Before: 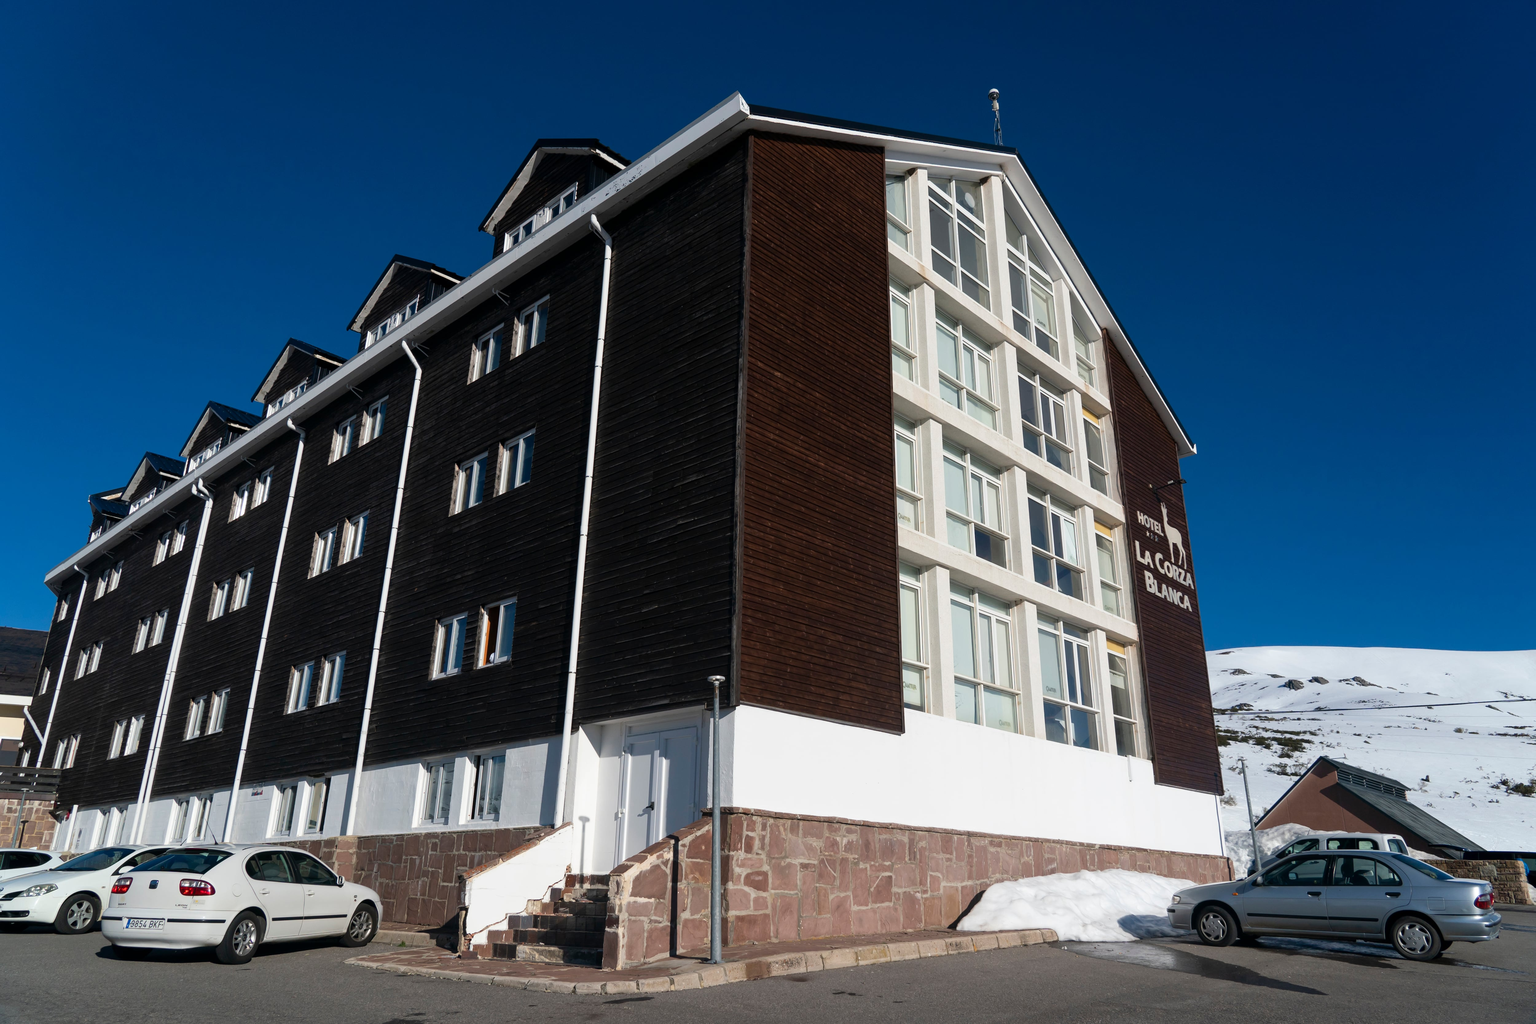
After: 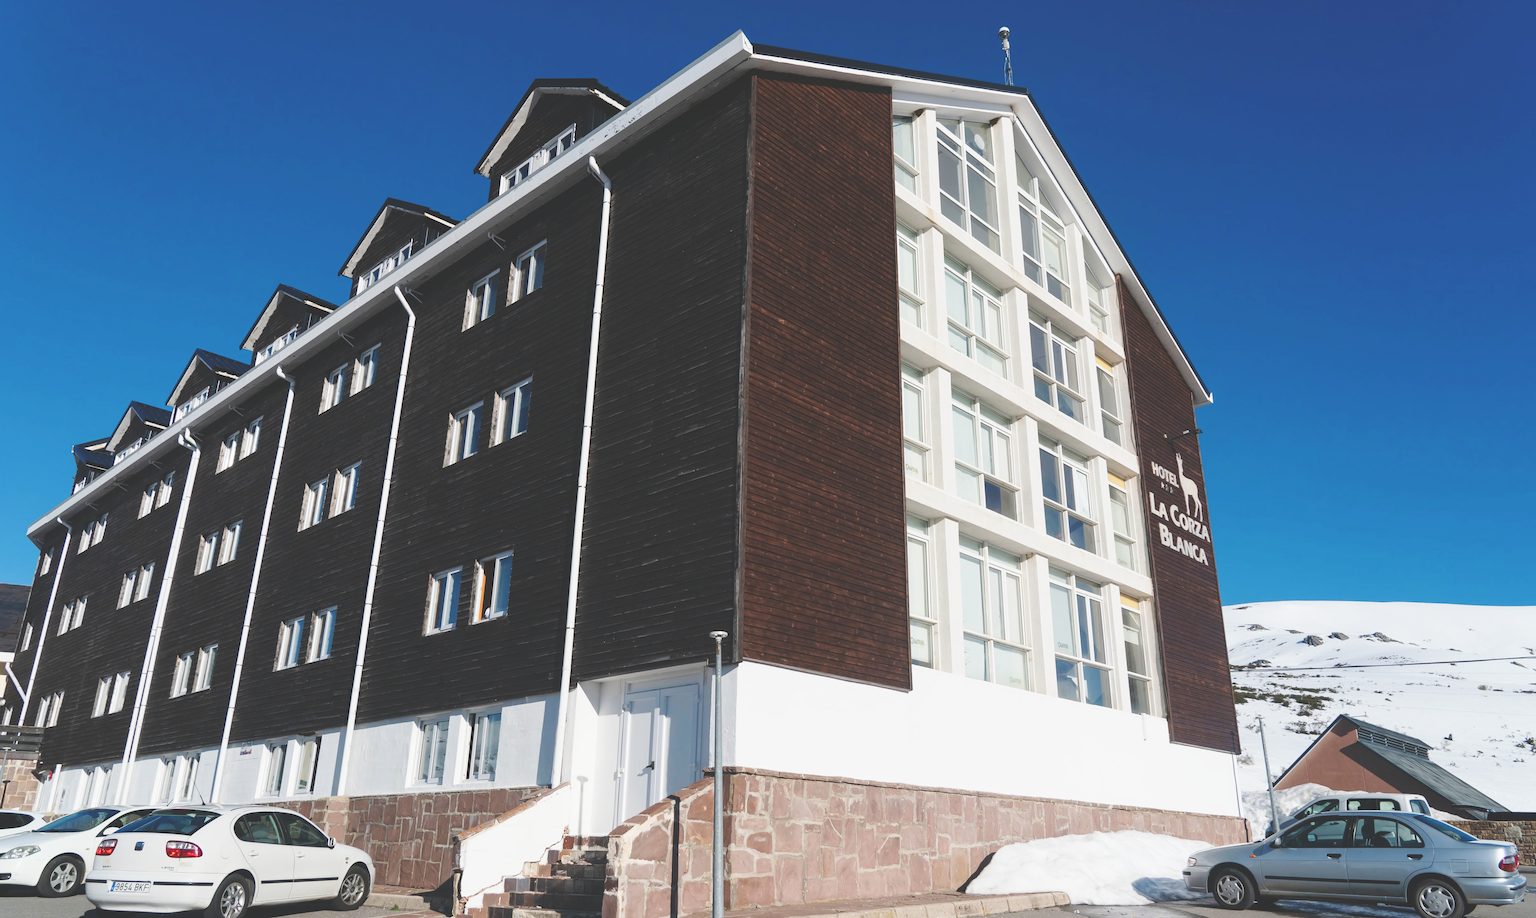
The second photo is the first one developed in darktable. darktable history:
crop: left 1.233%, top 6.123%, right 1.608%, bottom 6.721%
base curve: curves: ch0 [(0, 0.007) (0.028, 0.063) (0.121, 0.311) (0.46, 0.743) (0.859, 0.957) (1, 1)], preserve colors none
exposure: black level correction -0.014, exposure -0.196 EV, compensate exposure bias true, compensate highlight preservation false
